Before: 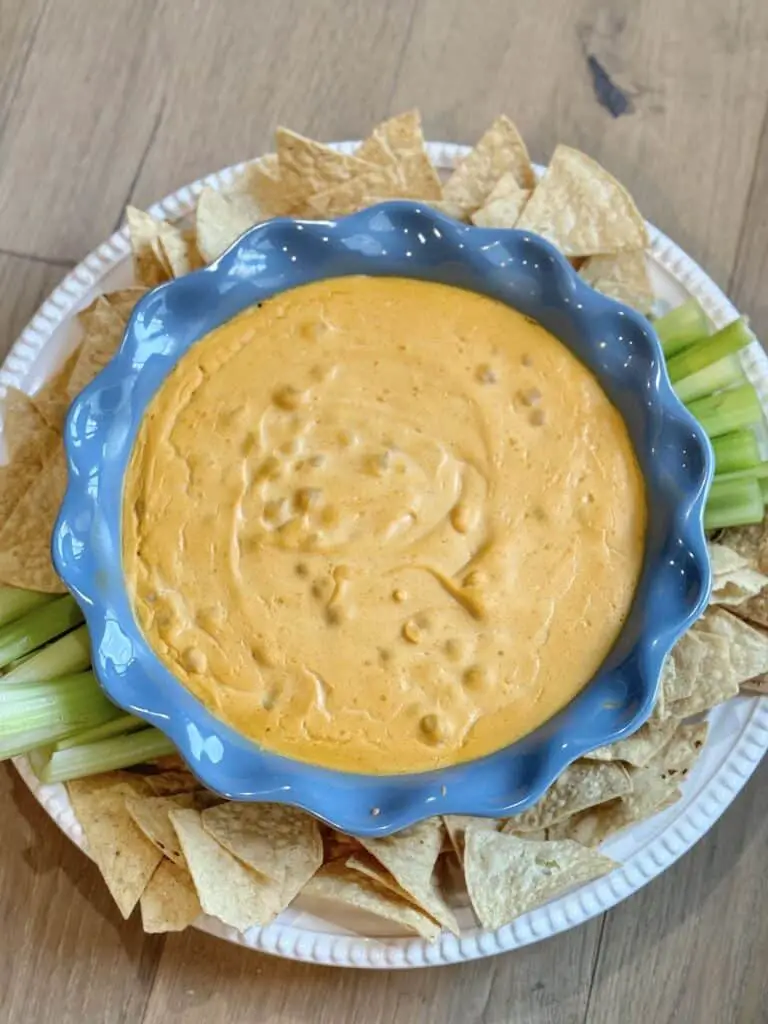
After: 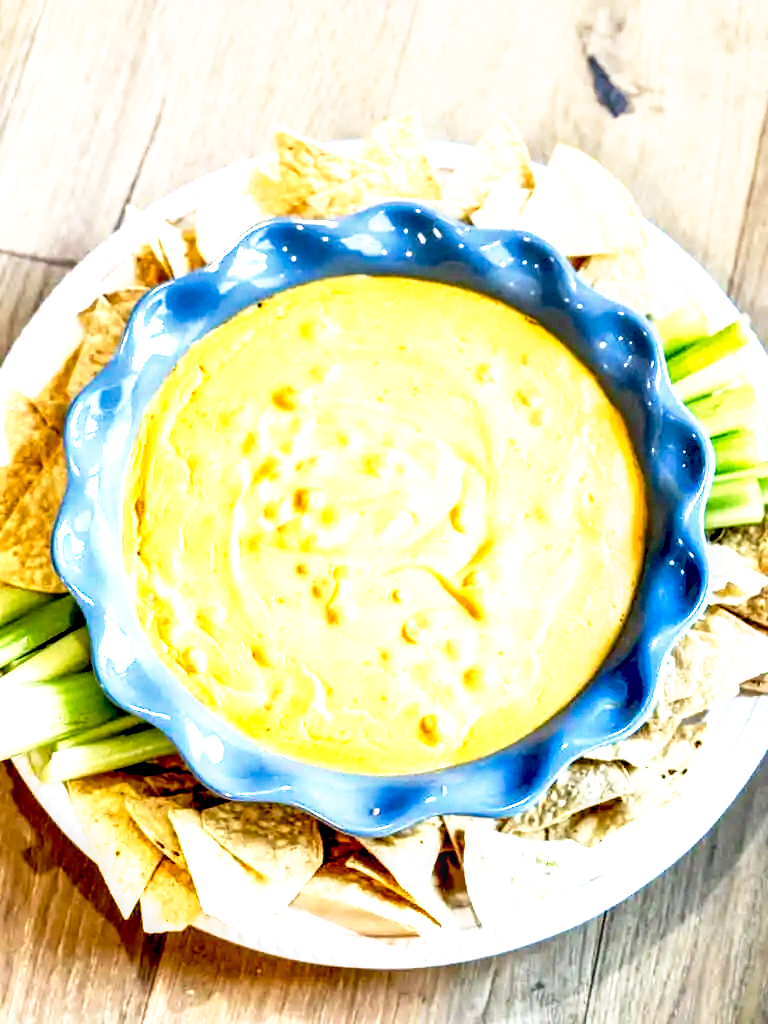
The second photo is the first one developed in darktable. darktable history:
local contrast: detail 142%
exposure: black level correction 0.036, exposure 0.901 EV, compensate highlight preservation false
tone curve: curves: ch0 [(0, 0) (0.003, 0.116) (0.011, 0.116) (0.025, 0.113) (0.044, 0.114) (0.069, 0.118) (0.1, 0.137) (0.136, 0.171) (0.177, 0.213) (0.224, 0.259) (0.277, 0.316) (0.335, 0.381) (0.399, 0.458) (0.468, 0.548) (0.543, 0.654) (0.623, 0.775) (0.709, 0.895) (0.801, 0.972) (0.898, 0.991) (1, 1)], preserve colors none
